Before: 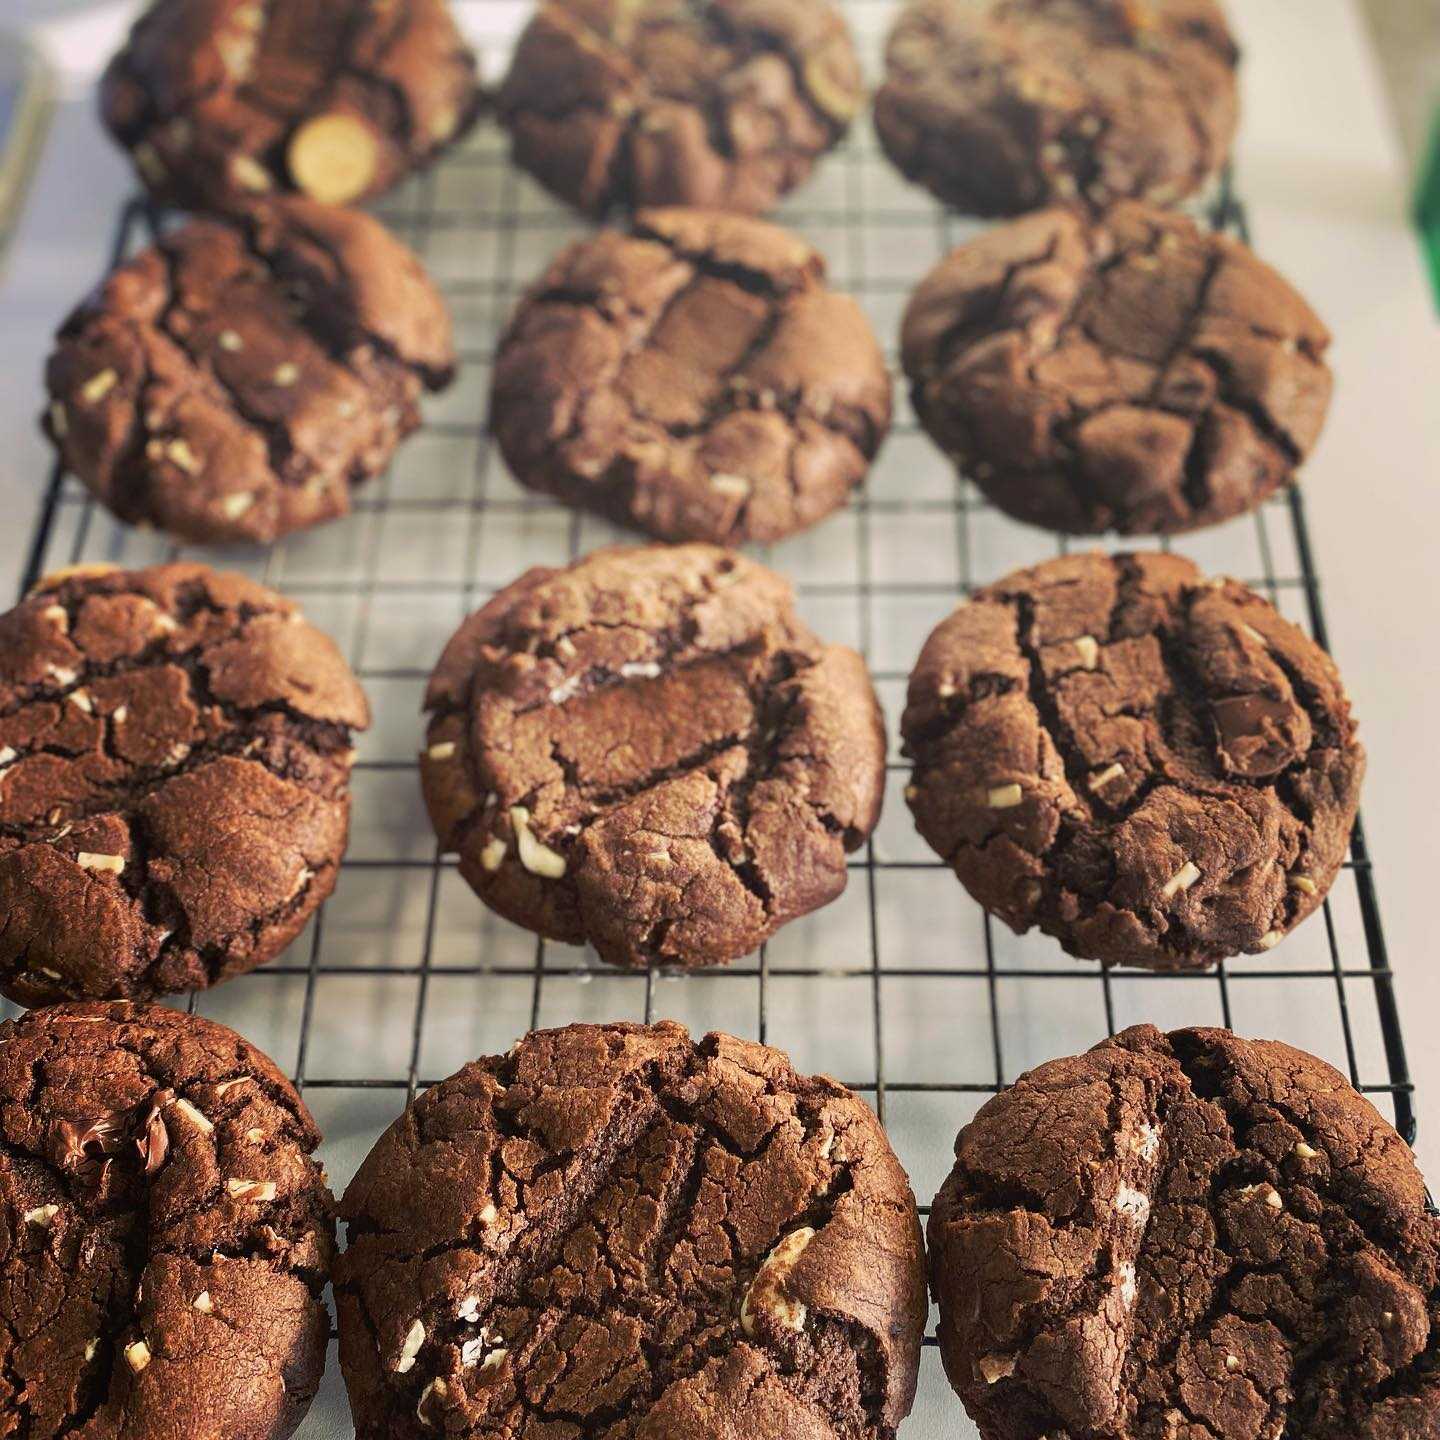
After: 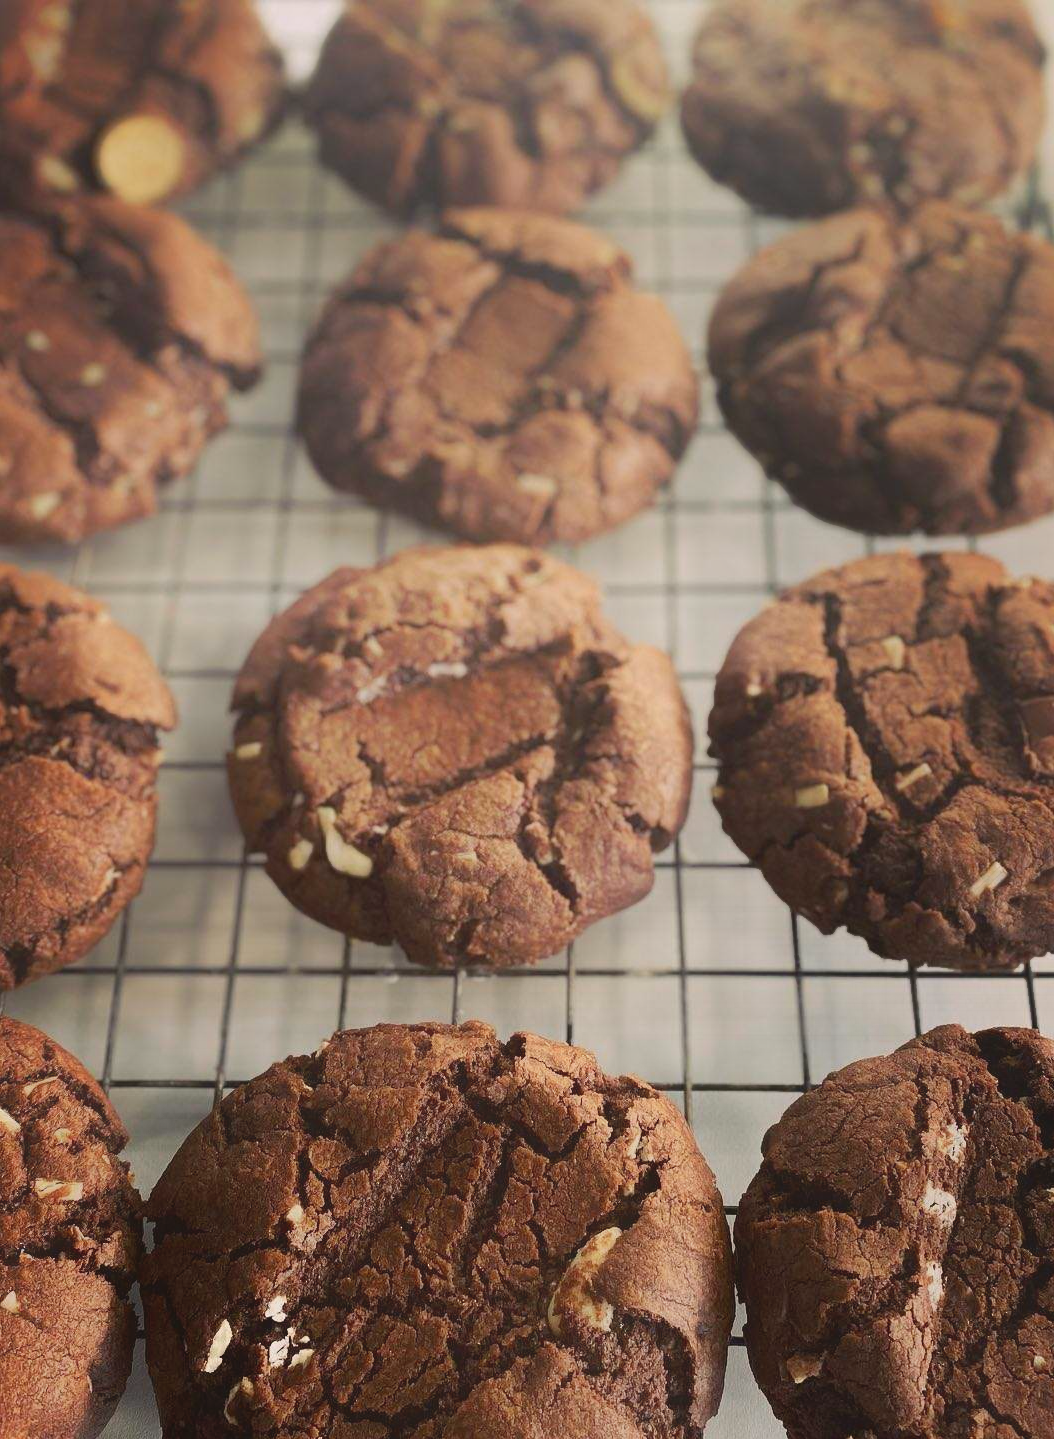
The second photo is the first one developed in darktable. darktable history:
contrast equalizer: octaves 7, y [[0.6 ×6], [0.55 ×6], [0 ×6], [0 ×6], [0 ×6]], mix -1
crop: left 13.443%, right 13.31%
